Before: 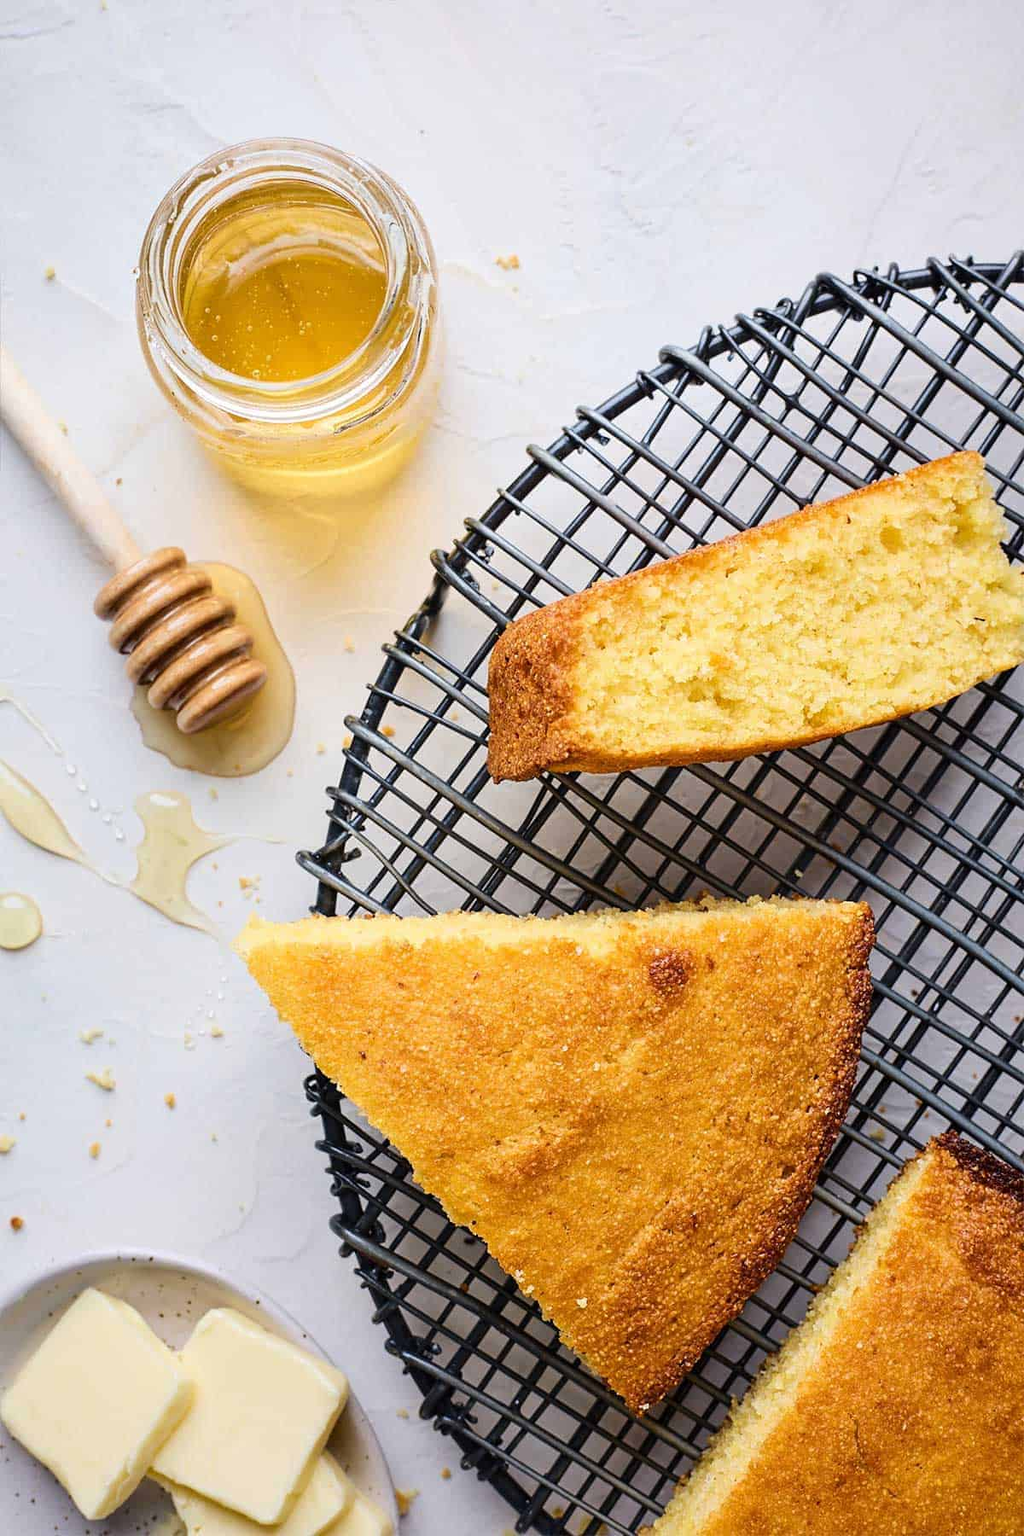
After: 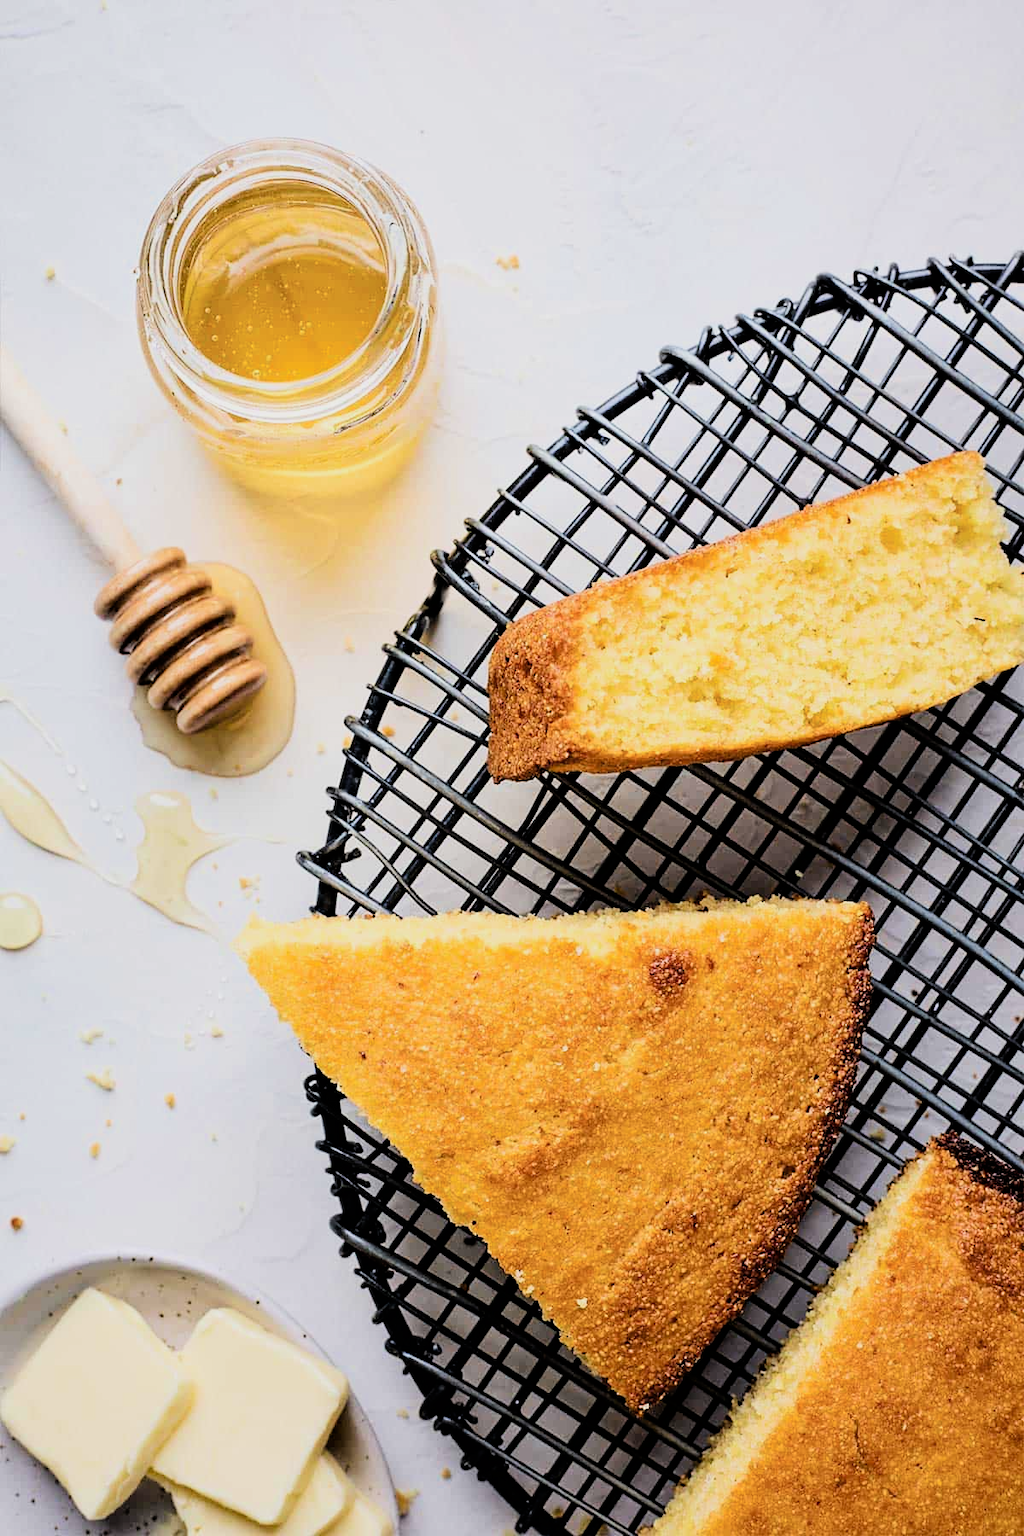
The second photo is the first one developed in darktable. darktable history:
filmic rgb: black relative exposure -5.05 EV, white relative exposure 3.98 EV, hardness 2.89, contrast 1.501
